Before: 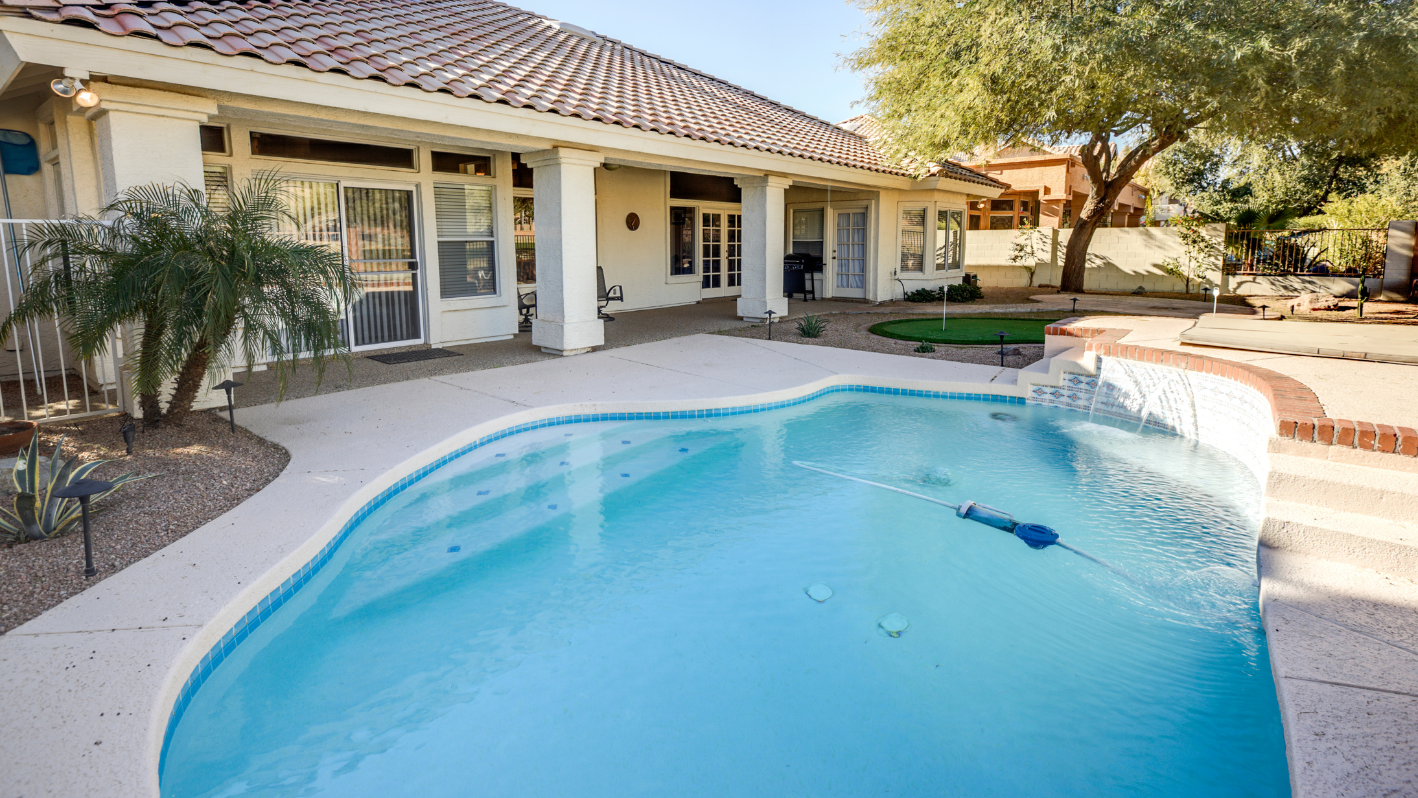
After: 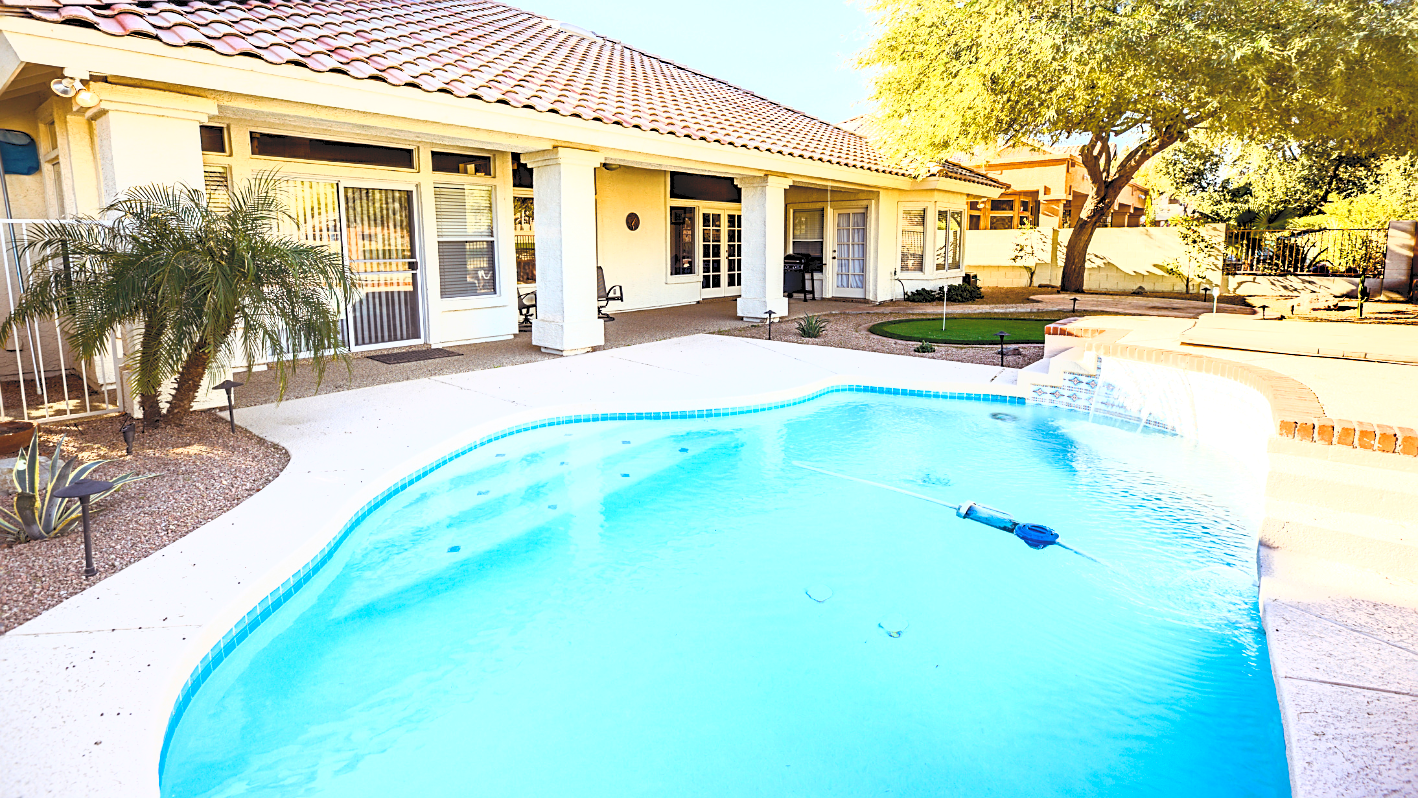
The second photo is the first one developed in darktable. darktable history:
sharpen: on, module defaults
color balance rgb: shadows lift › chroma 4.642%, shadows lift › hue 26.95°, linear chroma grading › mid-tones 7.688%, perceptual saturation grading › global saturation 40.298%, perceptual saturation grading › highlights -25.163%, perceptual saturation grading › mid-tones 34.59%, perceptual saturation grading › shadows 35.657%
tone equalizer: -8 EV -0.383 EV, -7 EV -0.415 EV, -6 EV -0.358 EV, -5 EV -0.198 EV, -3 EV 0.212 EV, -2 EV 0.338 EV, -1 EV 0.373 EV, +0 EV 0.443 EV, smoothing diameter 2.07%, edges refinement/feathering 18.11, mask exposure compensation -1.57 EV, filter diffusion 5
tone curve: curves: ch0 [(0, 0) (0.003, 0.115) (0.011, 0.133) (0.025, 0.157) (0.044, 0.182) (0.069, 0.209) (0.1, 0.239) (0.136, 0.279) (0.177, 0.326) (0.224, 0.379) (0.277, 0.436) (0.335, 0.507) (0.399, 0.587) (0.468, 0.671) (0.543, 0.75) (0.623, 0.837) (0.709, 0.916) (0.801, 0.978) (0.898, 0.985) (1, 1)], color space Lab, independent channels, preserve colors none
